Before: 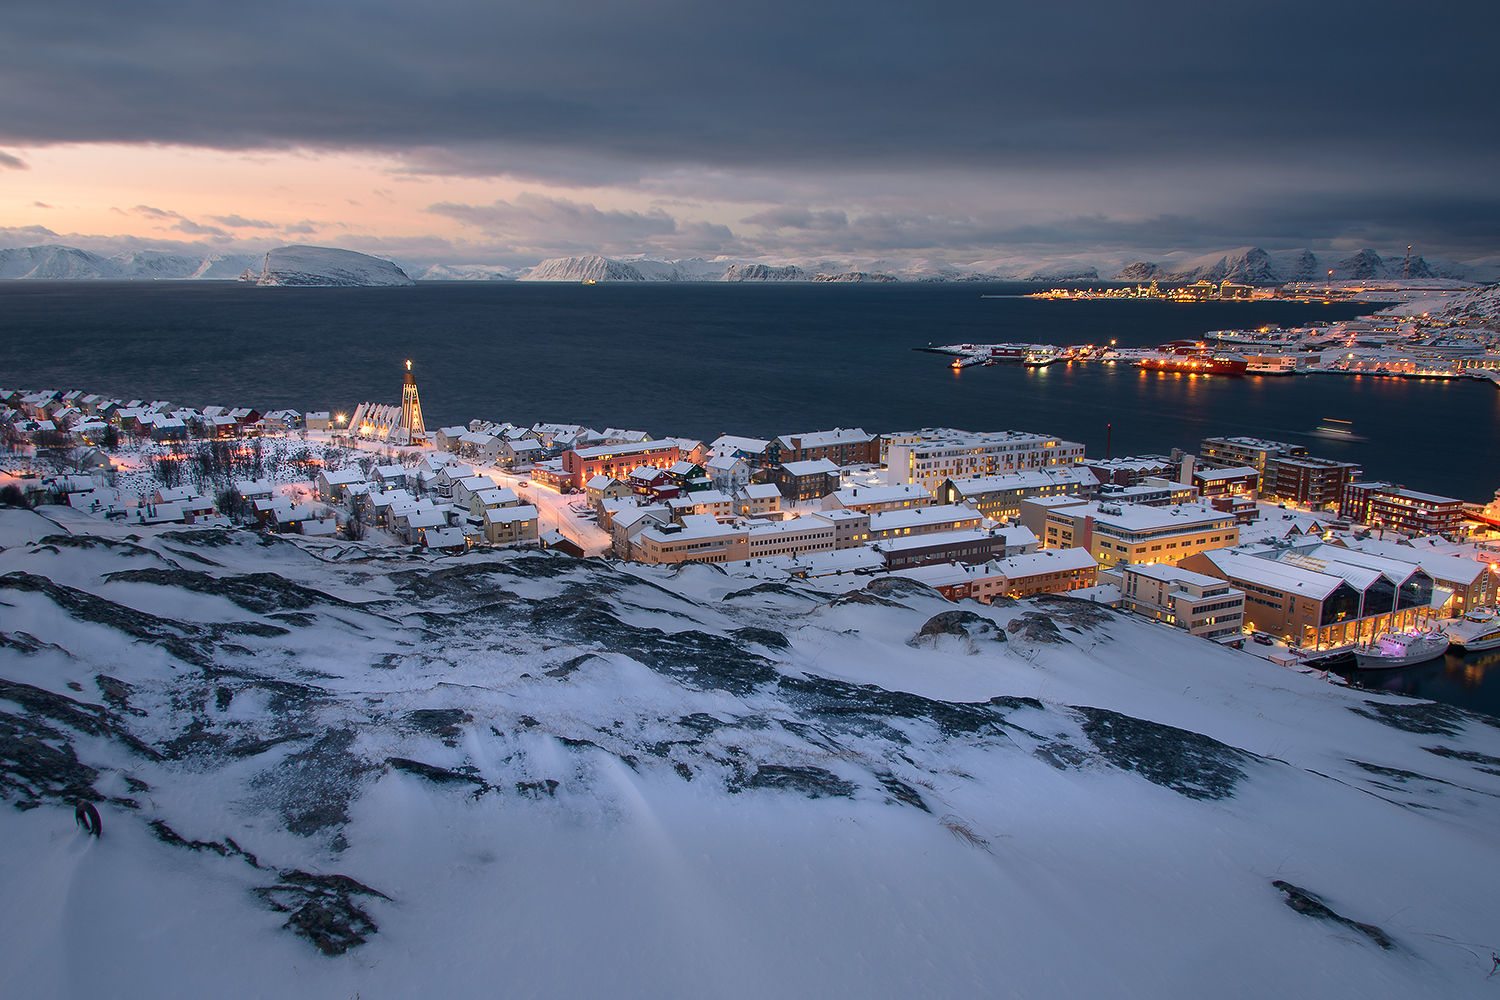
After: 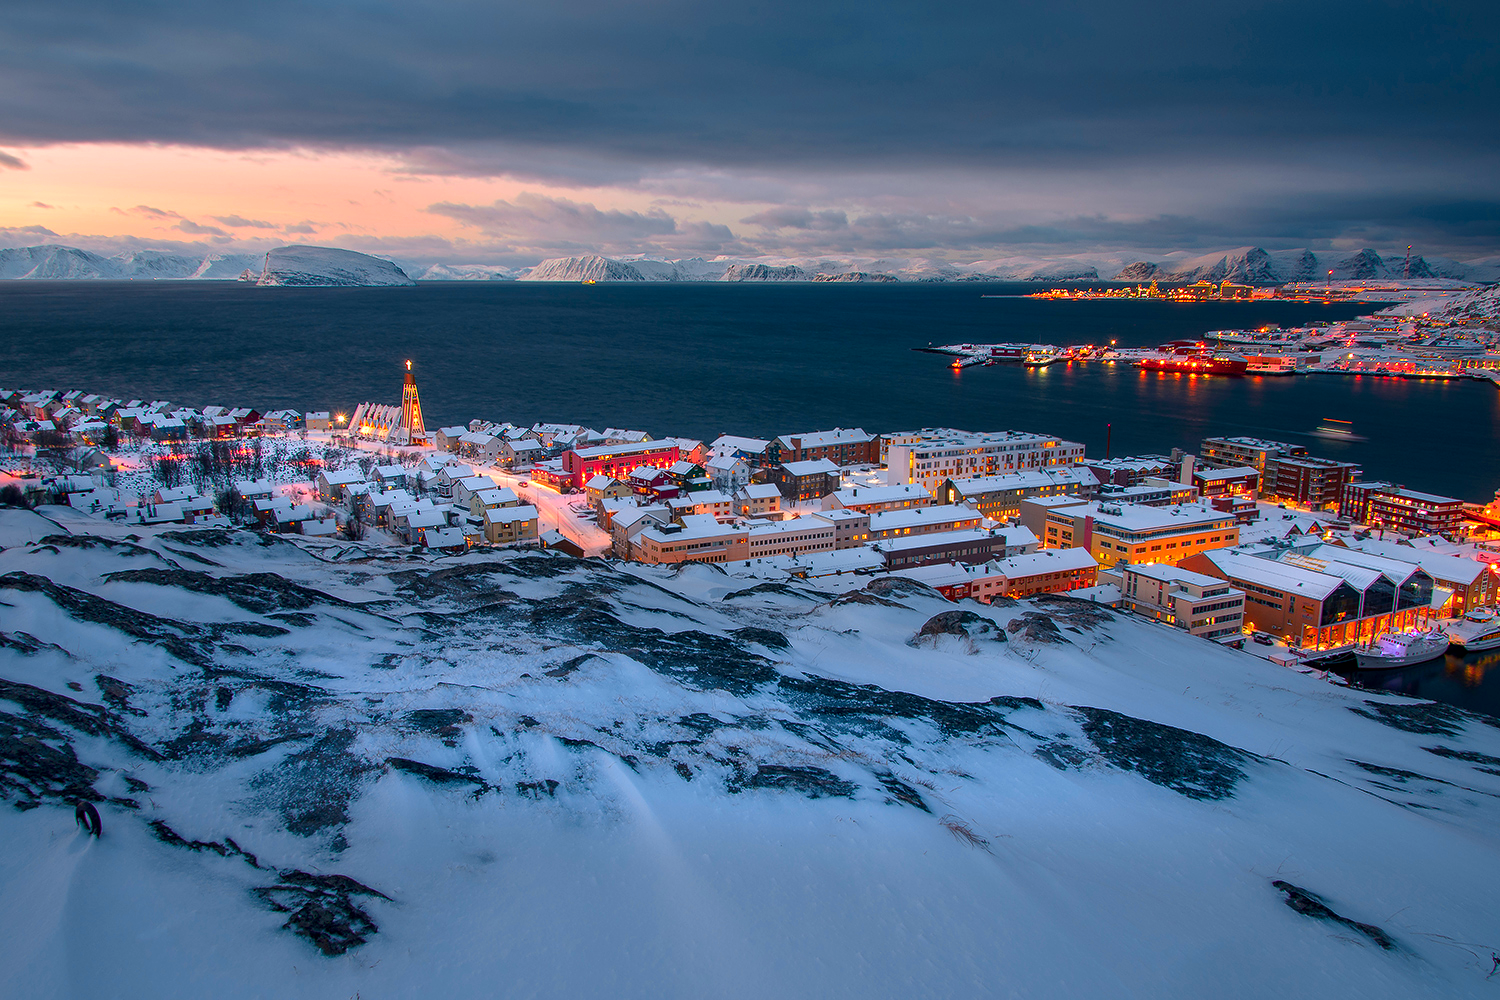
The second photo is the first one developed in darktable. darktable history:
local contrast: on, module defaults
color balance rgb: linear chroma grading › global chroma 15%, perceptual saturation grading › global saturation 30%
color zones: curves: ch1 [(0.239, 0.552) (0.75, 0.5)]; ch2 [(0.25, 0.462) (0.749, 0.457)], mix 25.94%
